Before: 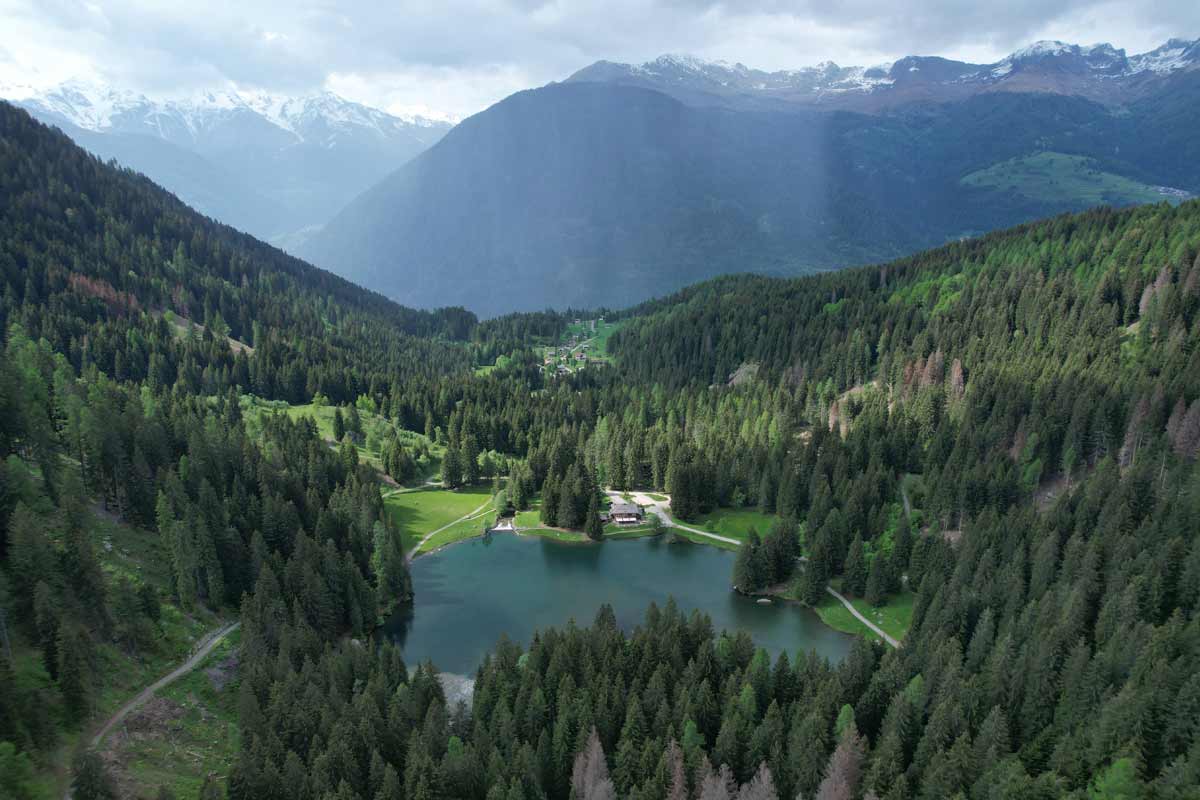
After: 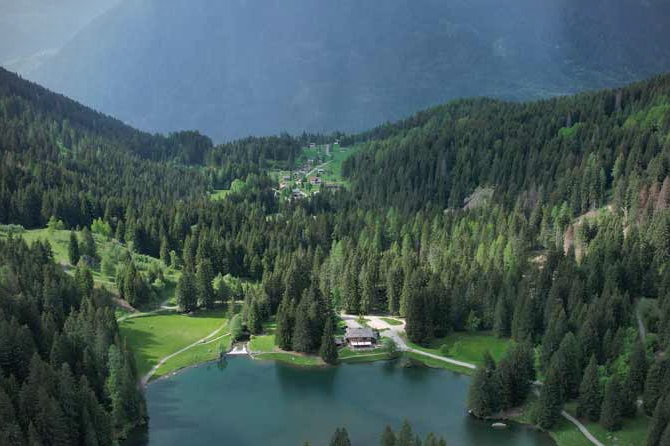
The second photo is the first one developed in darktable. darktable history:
vignetting: fall-off radius 60.92%
crop and rotate: left 22.13%, top 22.054%, right 22.026%, bottom 22.102%
